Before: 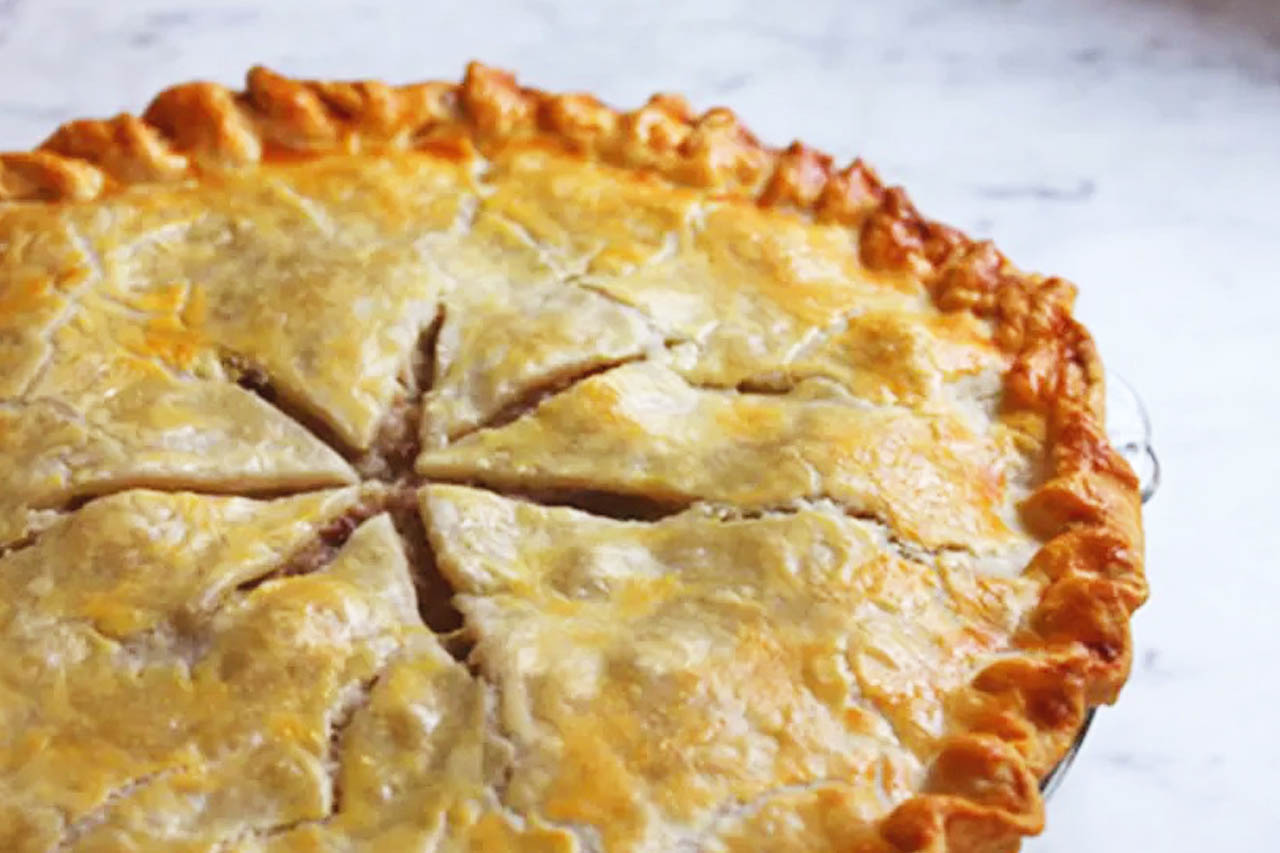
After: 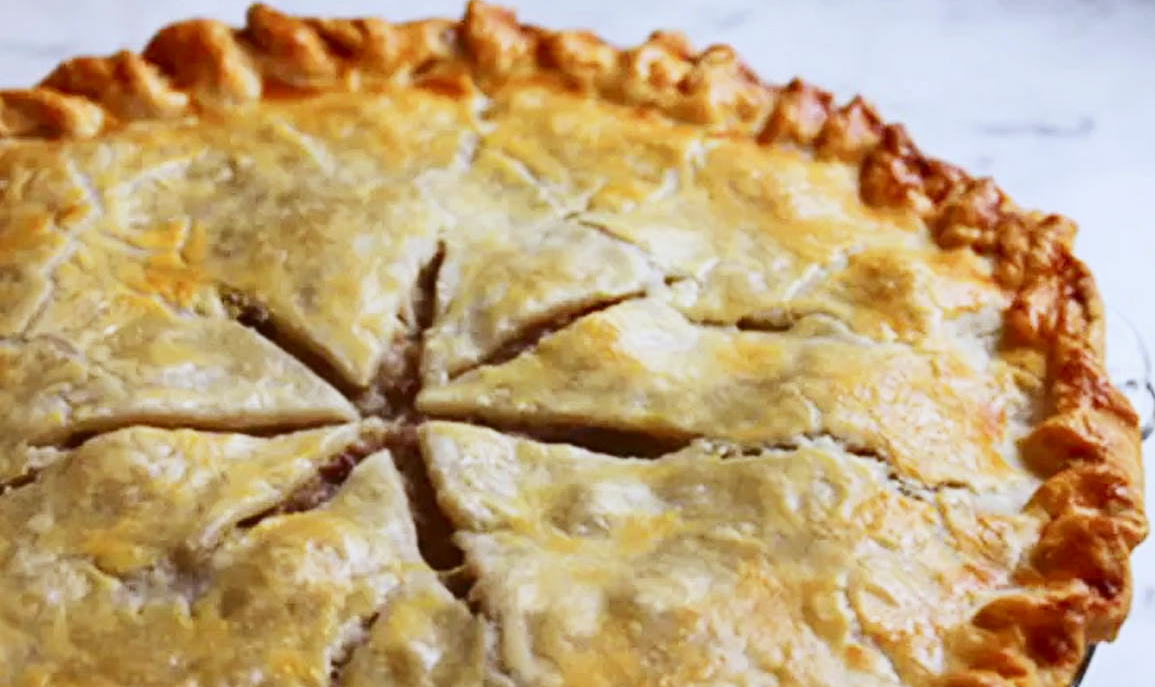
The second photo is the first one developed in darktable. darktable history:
tone equalizer: -8 EV 0.25 EV, -7 EV 0.417 EV, -6 EV 0.417 EV, -5 EV 0.25 EV, -3 EV -0.25 EV, -2 EV -0.417 EV, -1 EV -0.417 EV, +0 EV -0.25 EV, edges refinement/feathering 500, mask exposure compensation -1.57 EV, preserve details guided filter
white balance: red 0.983, blue 1.036
contrast brightness saturation: contrast 0.28
crop: top 7.49%, right 9.717%, bottom 11.943%
